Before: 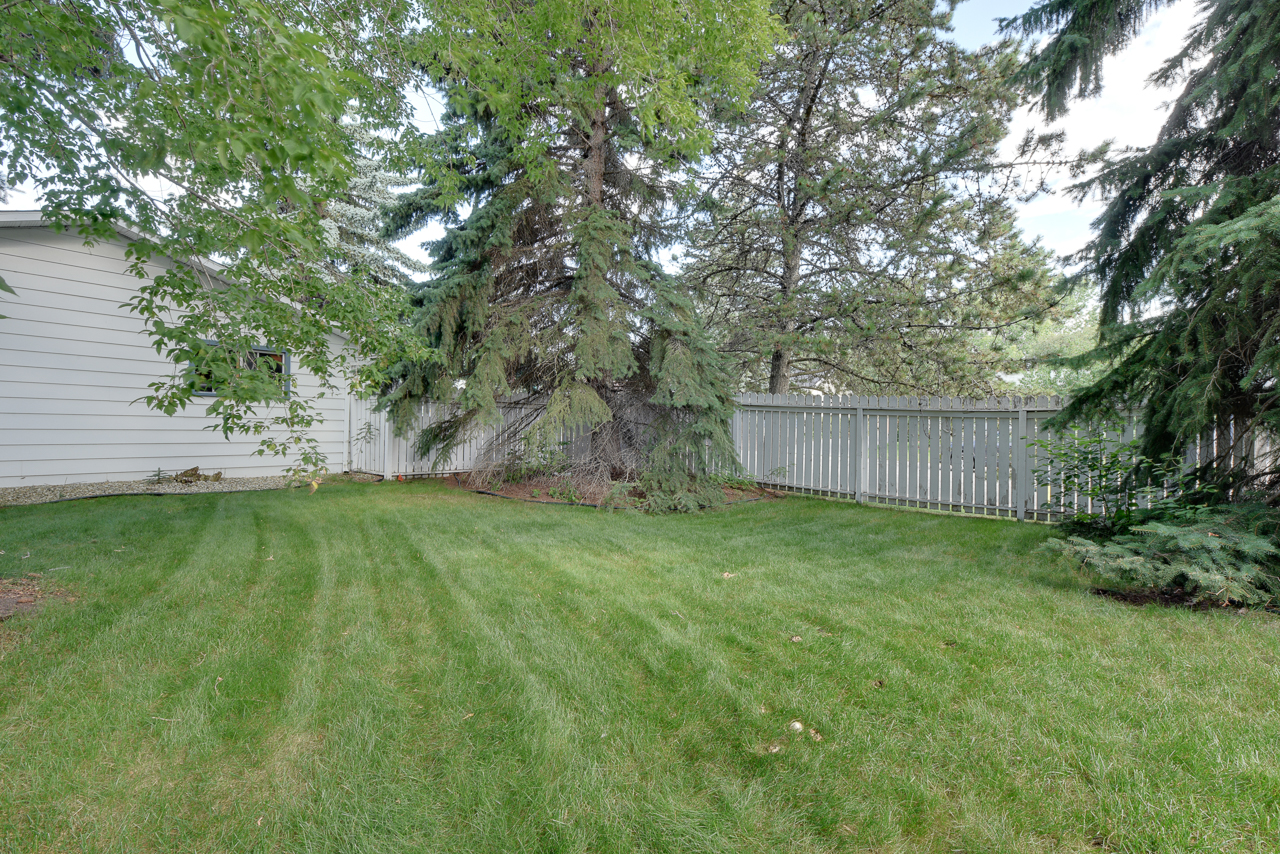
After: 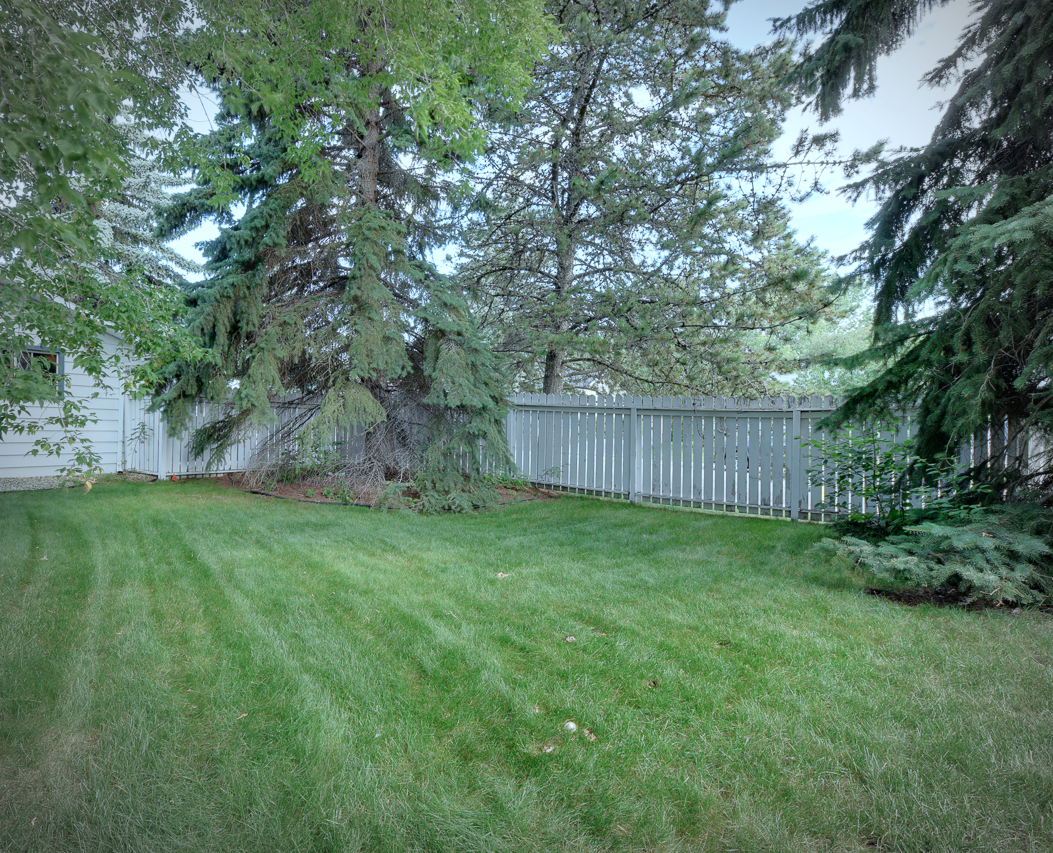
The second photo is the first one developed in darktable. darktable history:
vignetting: brightness -0.539, saturation -0.516, automatic ratio true, unbound false
color calibration: illuminant F (fluorescent), F source F9 (Cool White Deluxe 4150 K) – high CRI, x 0.374, y 0.373, temperature 4157.79 K
crop: left 17.691%, bottom 0.046%
